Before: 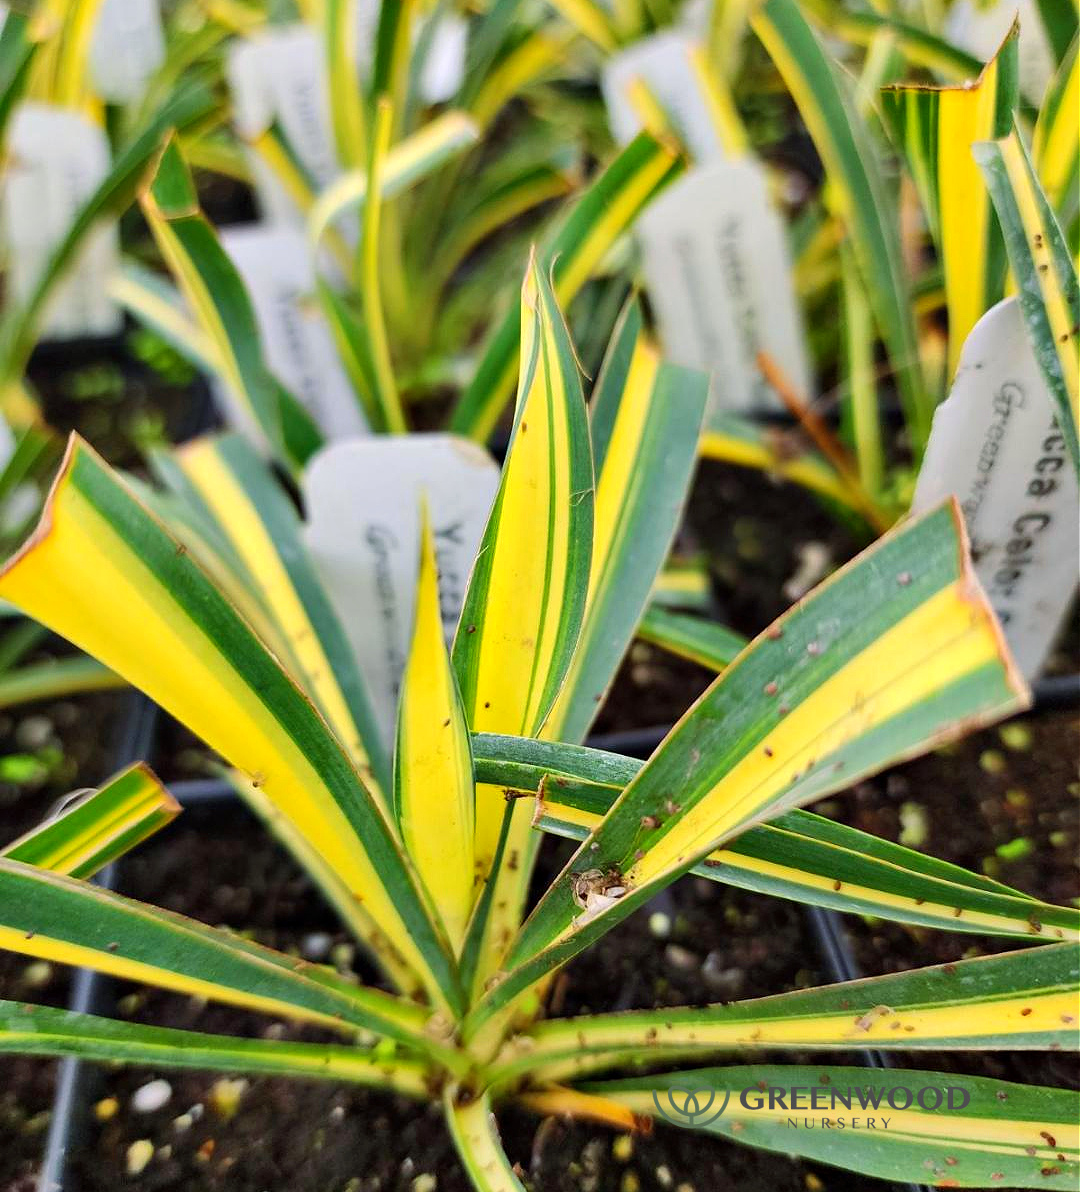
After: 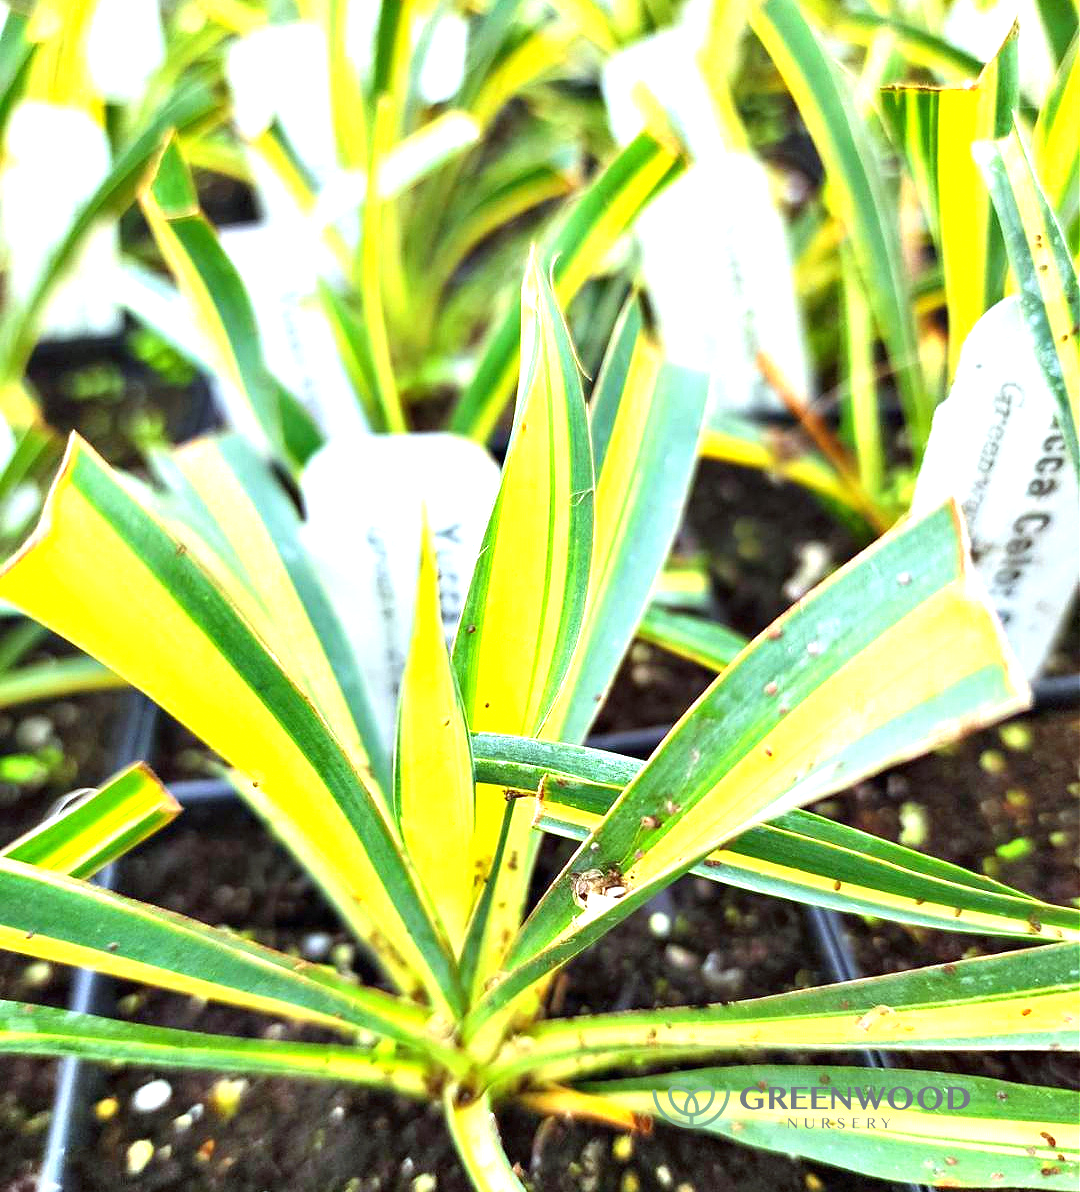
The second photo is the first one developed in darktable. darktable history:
exposure: black level correction 0, exposure 1.45 EV, compensate exposure bias true, compensate highlight preservation false
white balance: red 0.925, blue 1.046
